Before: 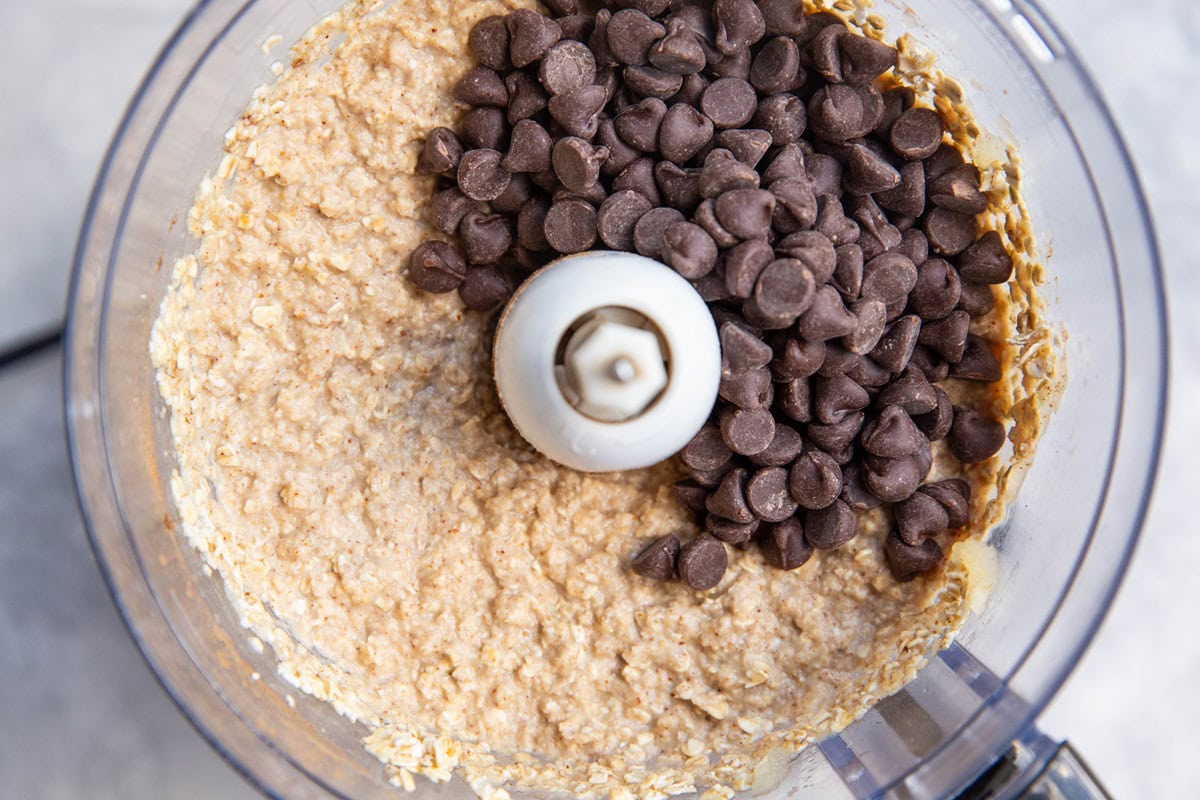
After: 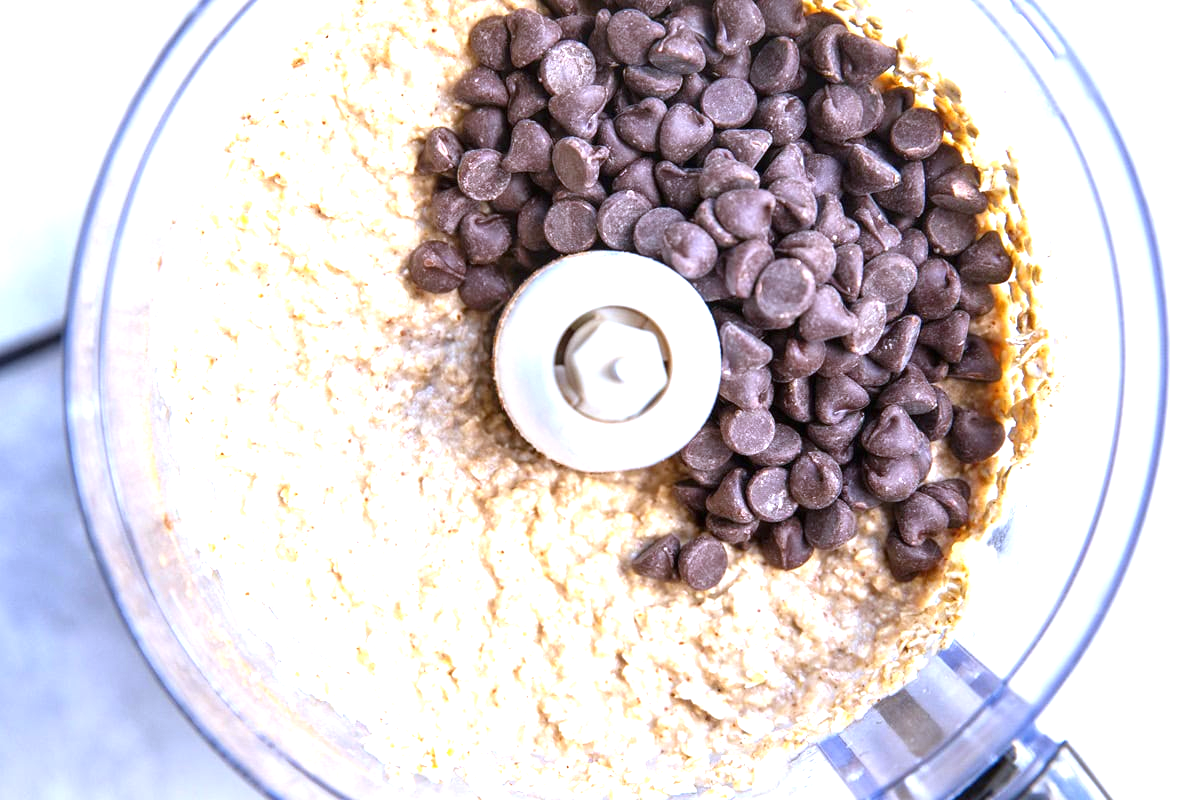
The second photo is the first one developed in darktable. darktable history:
white balance: red 0.948, green 1.02, blue 1.176
exposure: black level correction 0, exposure 1.2 EV, compensate highlight preservation false
